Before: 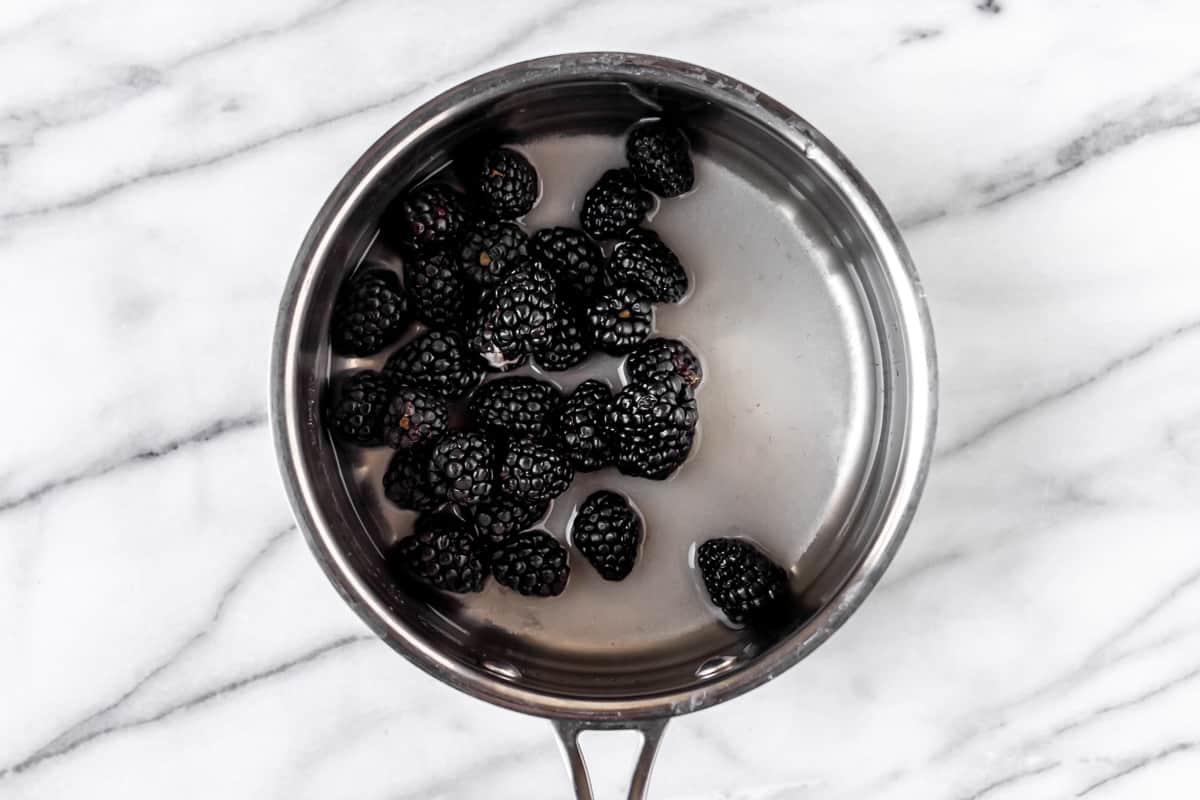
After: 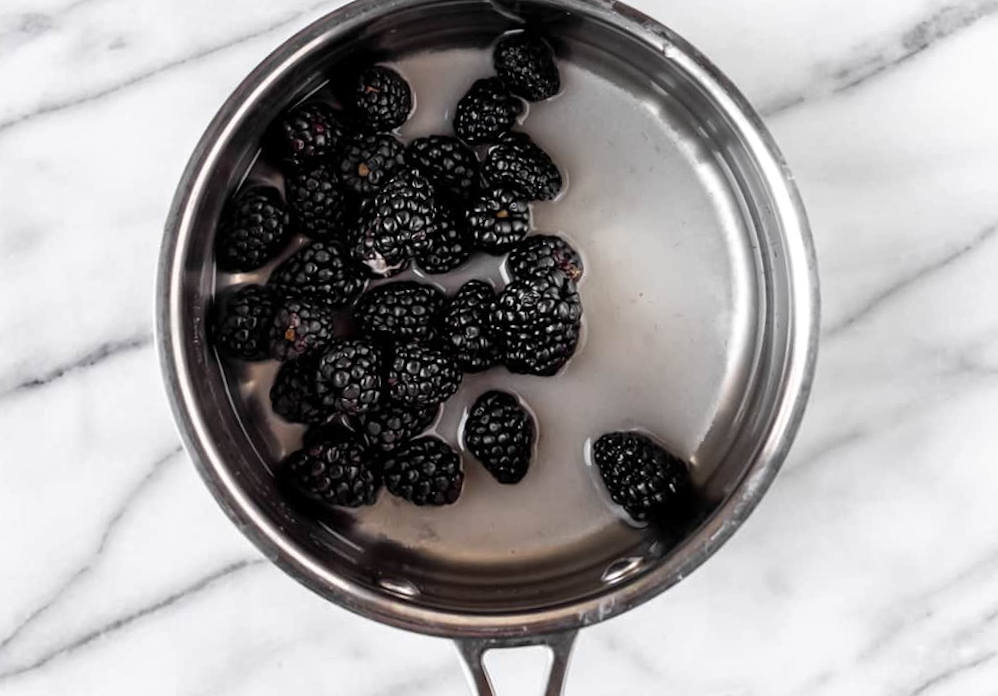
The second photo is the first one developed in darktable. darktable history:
rotate and perspective: rotation -1.68°, lens shift (vertical) -0.146, crop left 0.049, crop right 0.912, crop top 0.032, crop bottom 0.96
crop and rotate: angle 1.96°, left 5.673%, top 5.673%
